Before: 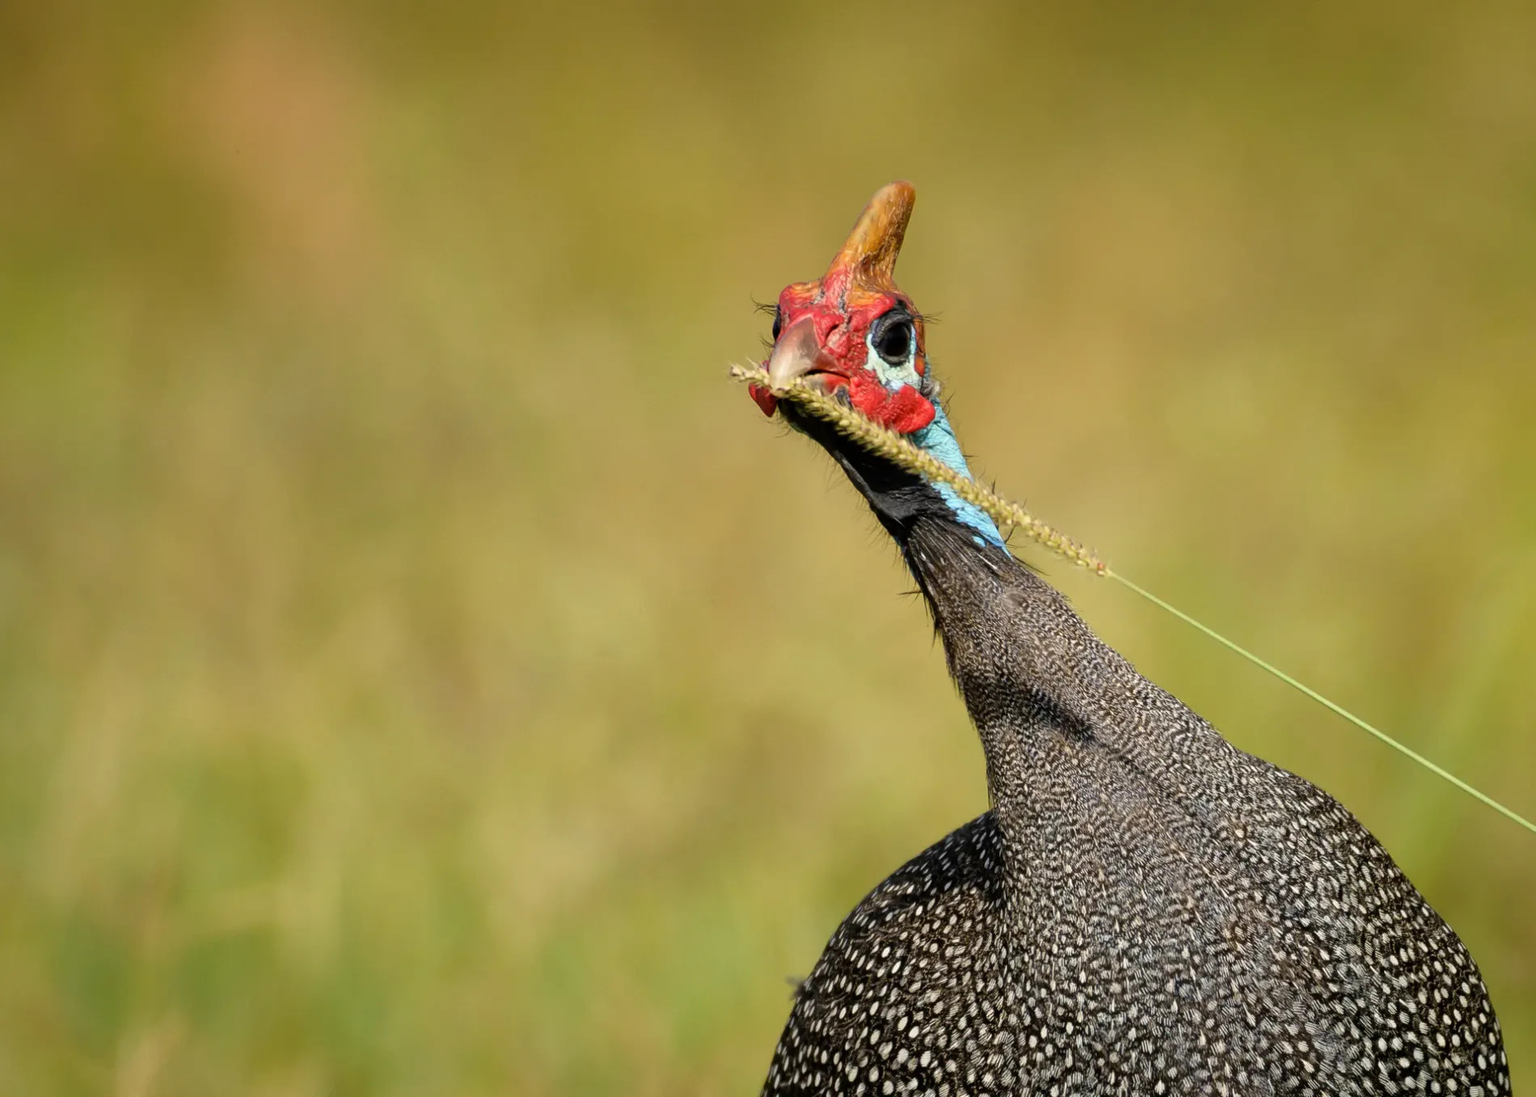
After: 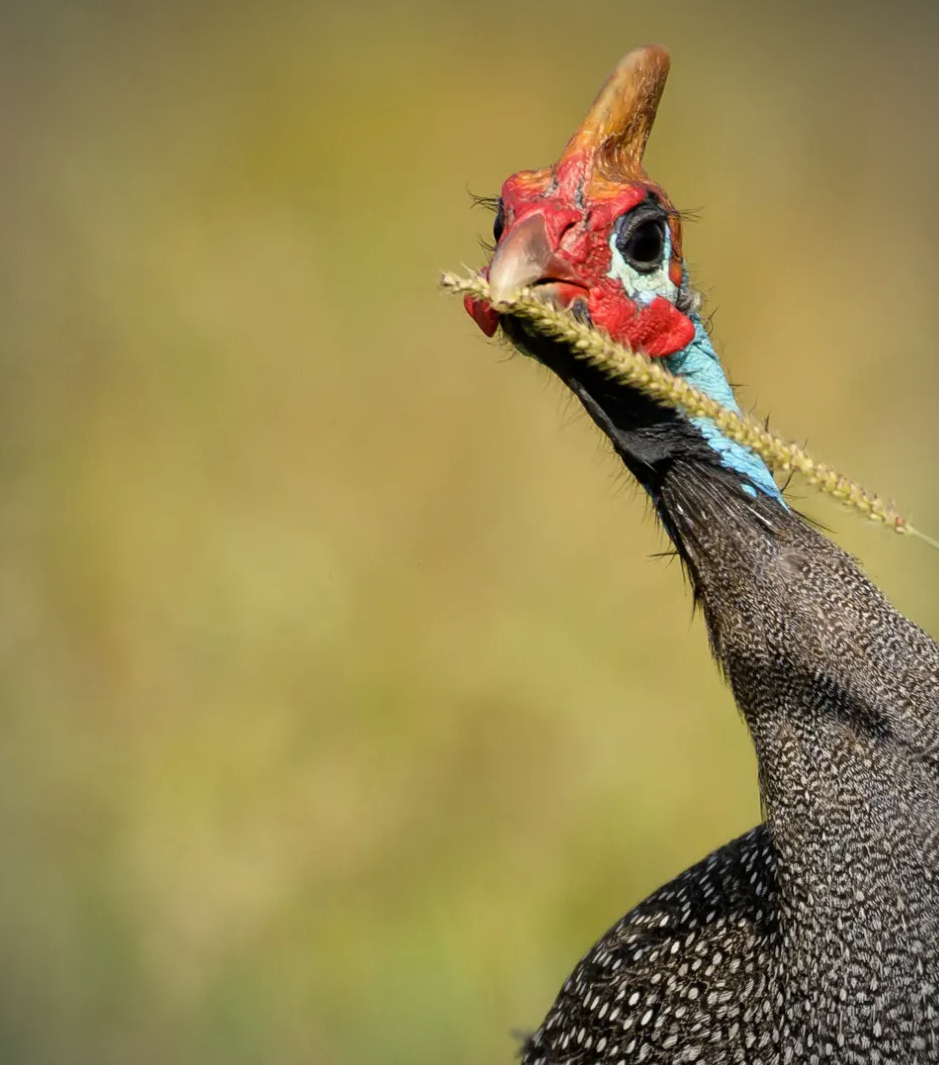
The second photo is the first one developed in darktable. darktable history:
crop and rotate: angle 0.02°, left 24.353%, top 13.219%, right 26.156%, bottom 8.224%
vignetting: fall-off radius 60%, automatic ratio true
